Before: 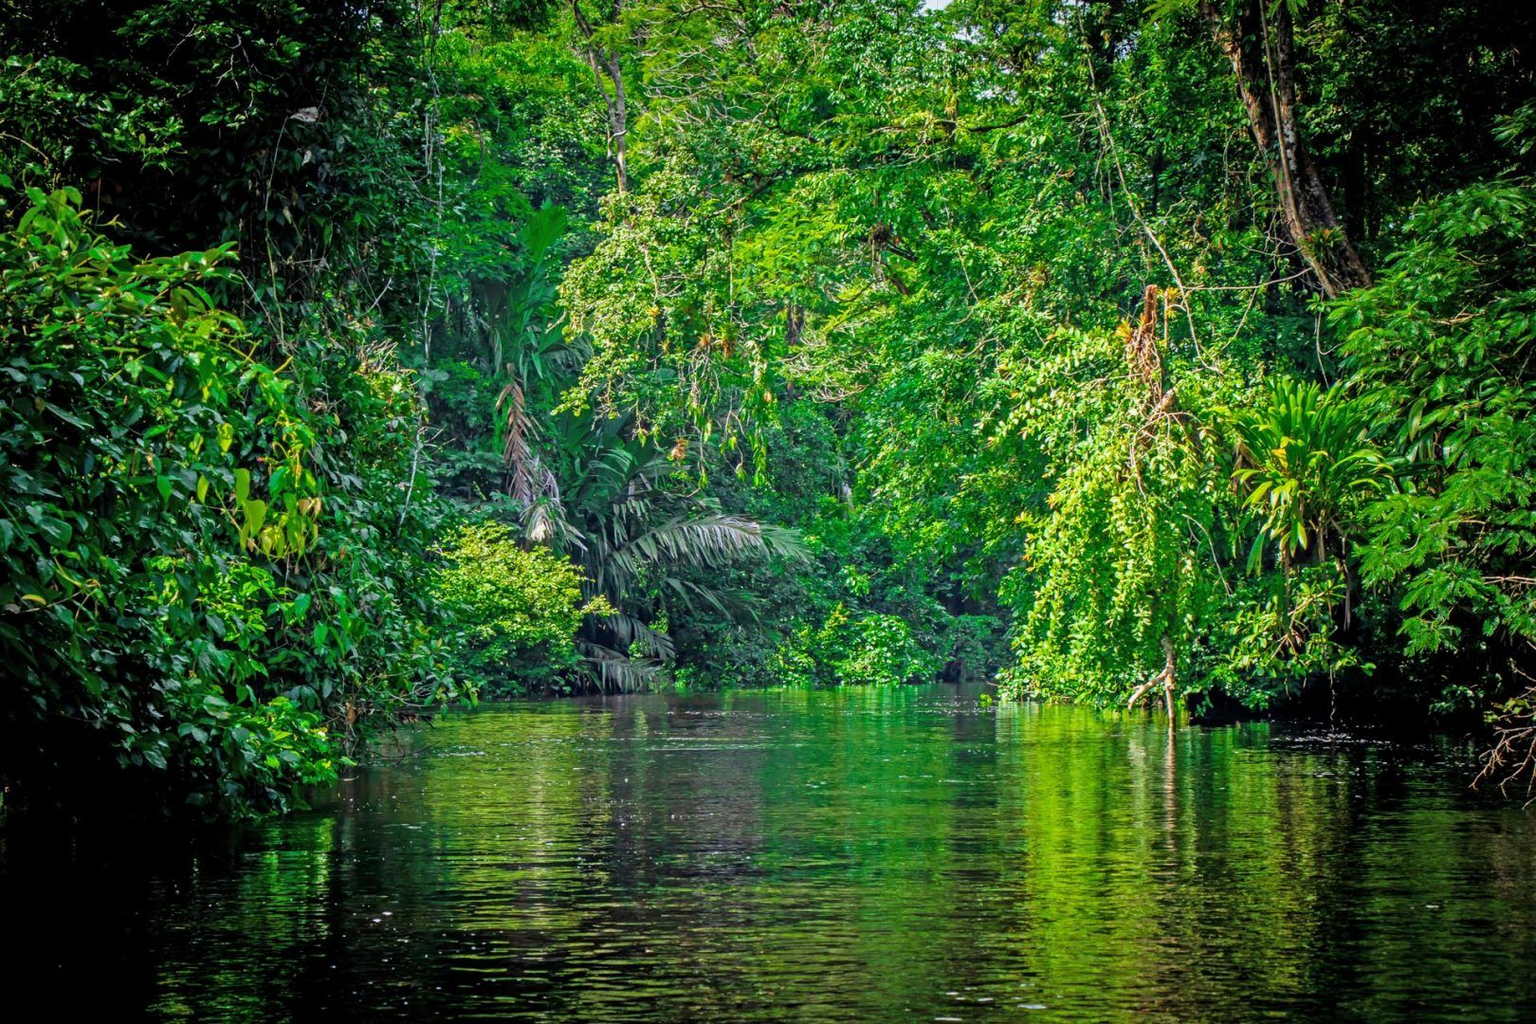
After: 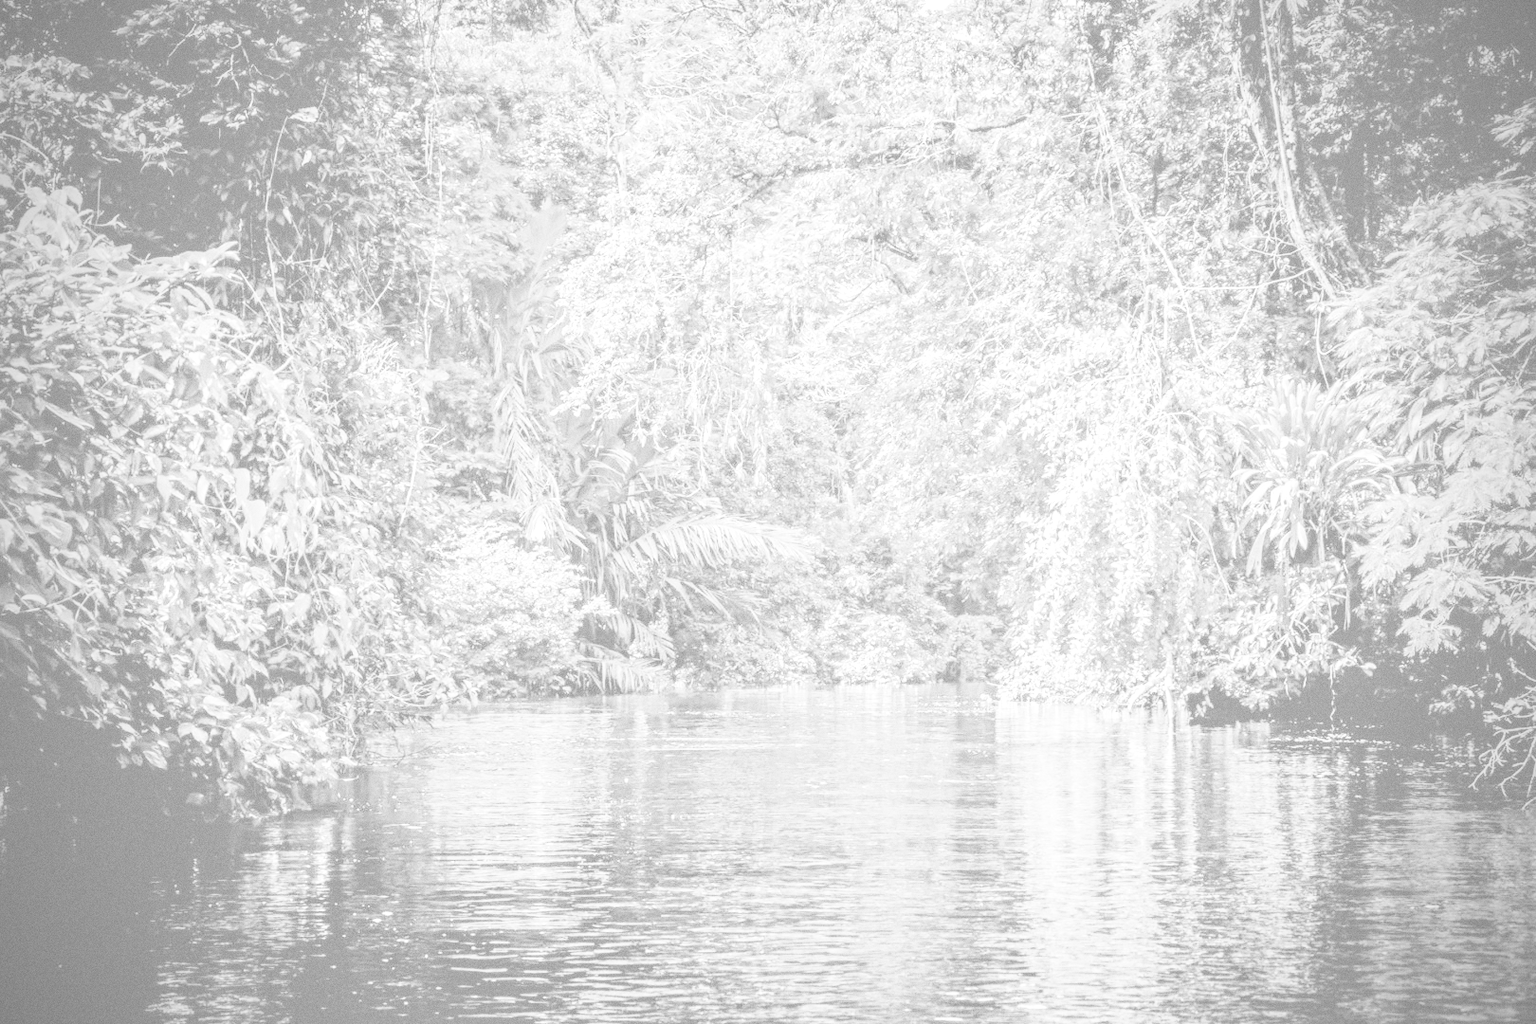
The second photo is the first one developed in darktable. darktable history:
monochrome: on, module defaults
color balance: lift [1, 1.015, 1.004, 0.985], gamma [1, 0.958, 0.971, 1.042], gain [1, 0.956, 0.977, 1.044]
exposure: exposure 2.04 EV, compensate highlight preservation false
colorize: hue 331.2°, saturation 75%, source mix 30.28%, lightness 70.52%, version 1
local contrast: on, module defaults
grain: coarseness 0.09 ISO
vignetting: on, module defaults
base curve: curves: ch0 [(0, 0) (0.028, 0.03) (0.121, 0.232) (0.46, 0.748) (0.859, 0.968) (1, 1)], preserve colors none
